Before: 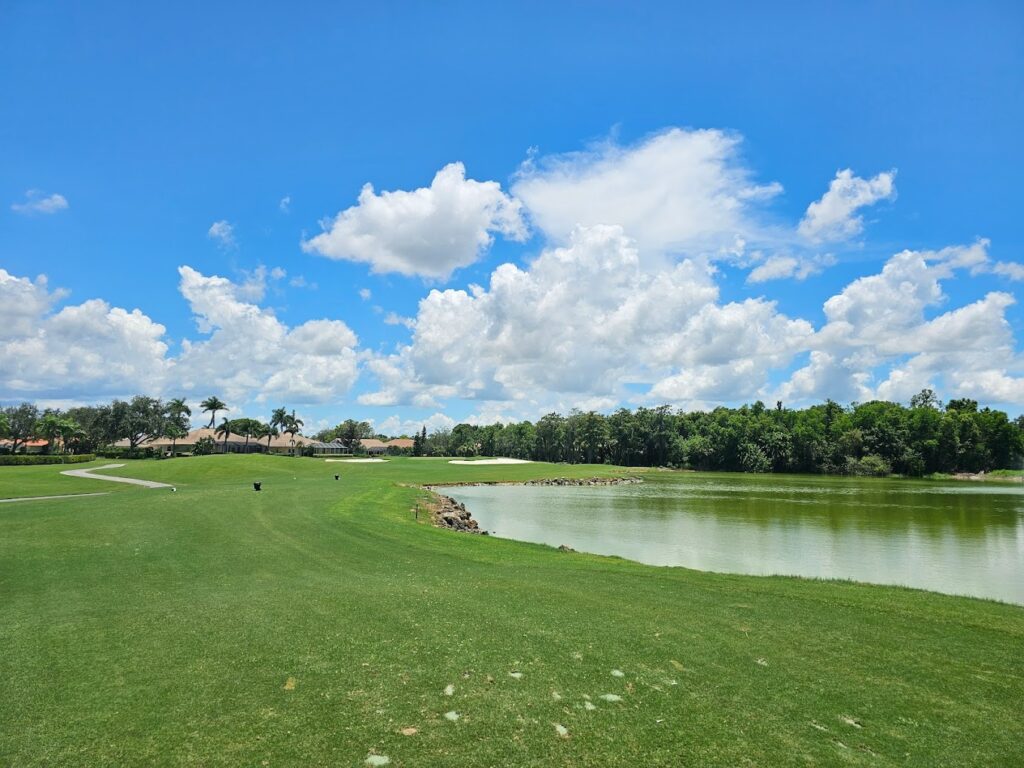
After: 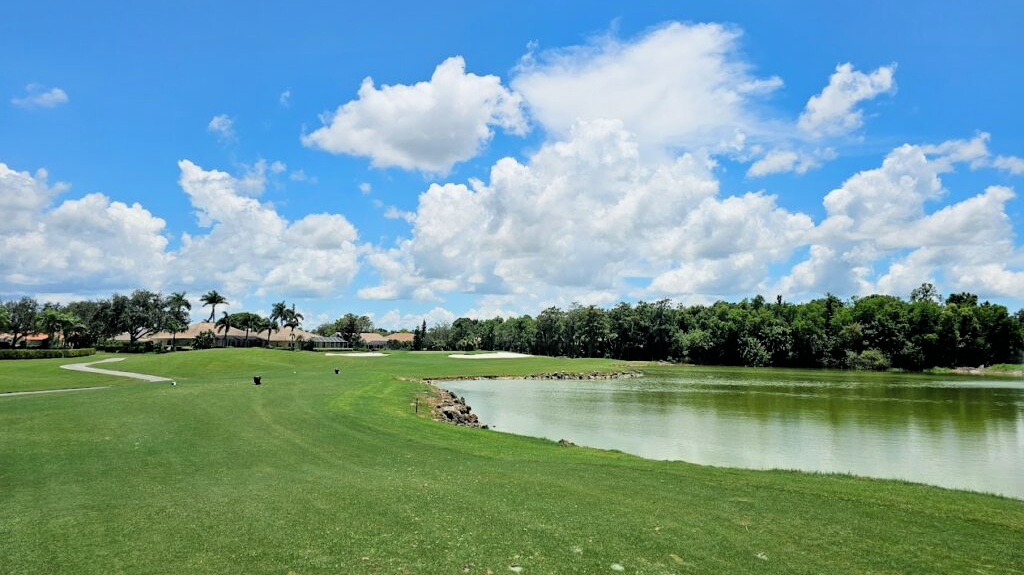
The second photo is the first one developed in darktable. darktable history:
filmic rgb: black relative exposure -4.96 EV, white relative exposure 2.83 EV, hardness 3.71
crop: top 13.843%, bottom 11.272%
